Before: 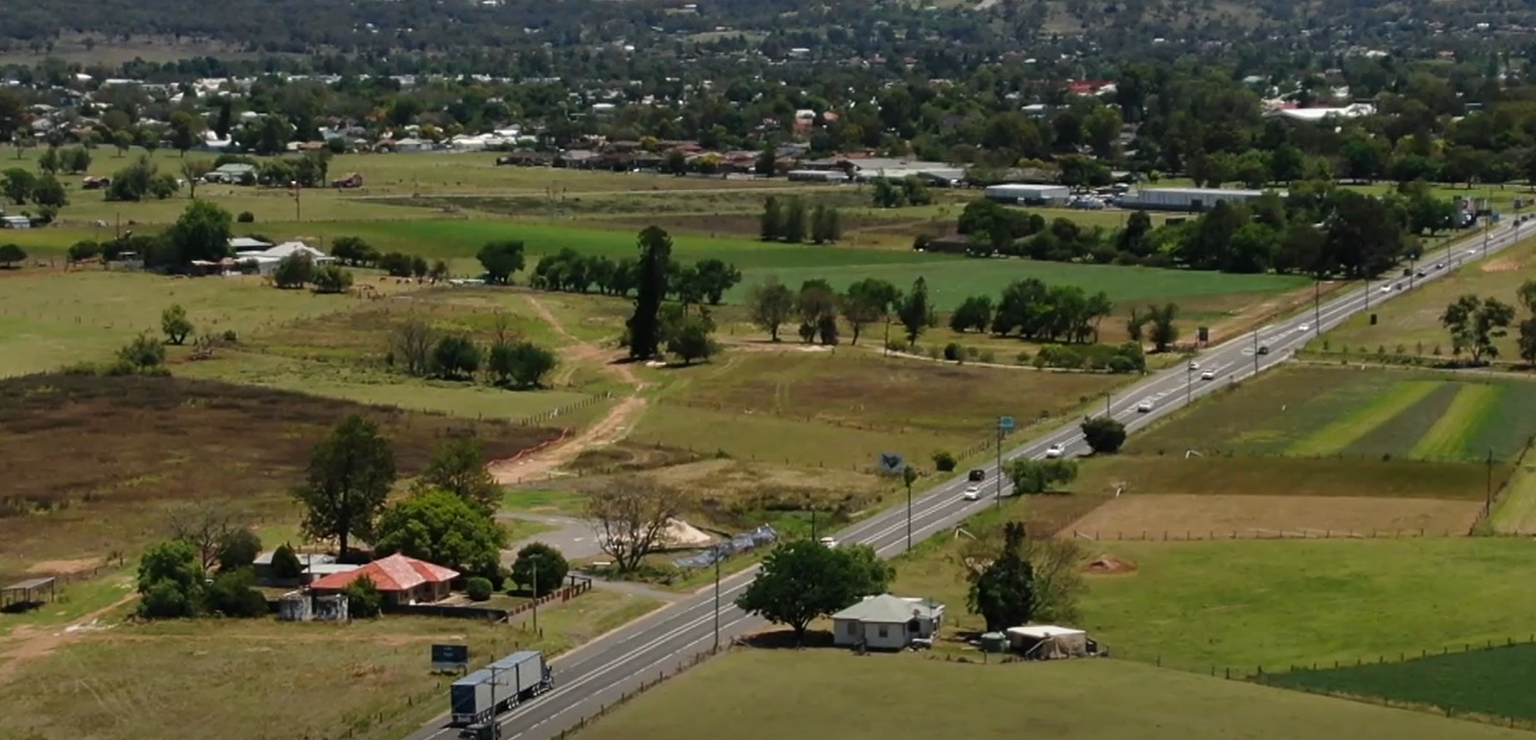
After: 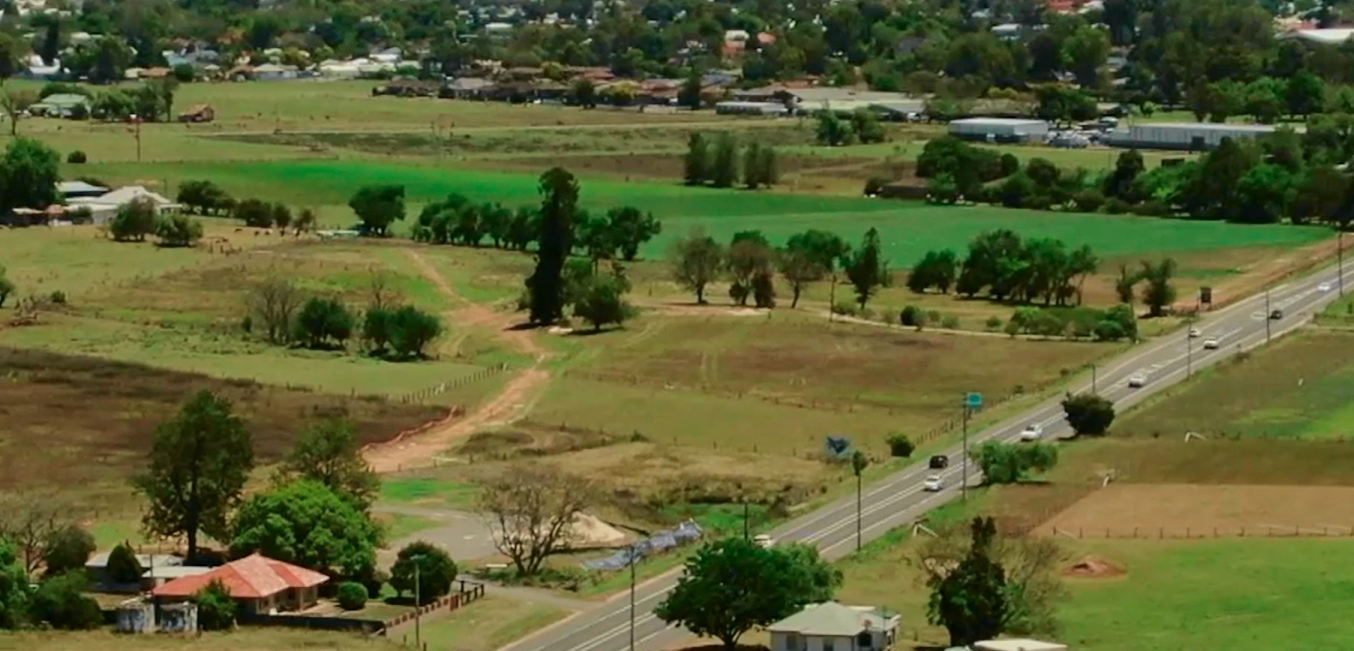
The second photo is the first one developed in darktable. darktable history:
crop and rotate: left 11.856%, top 11.448%, right 13.355%, bottom 13.869%
shadows and highlights: radius 91.55, shadows -15.86, white point adjustment 0.281, highlights 31.99, compress 48.6%, highlights color adjustment 0.722%, soften with gaussian
tone curve: curves: ch0 [(0, 0) (0.402, 0.473) (0.673, 0.68) (0.899, 0.832) (0.999, 0.903)]; ch1 [(0, 0) (0.379, 0.262) (0.464, 0.425) (0.498, 0.49) (0.507, 0.5) (0.53, 0.532) (0.582, 0.583) (0.68, 0.672) (0.791, 0.748) (1, 0.896)]; ch2 [(0, 0) (0.199, 0.414) (0.438, 0.49) (0.496, 0.501) (0.515, 0.546) (0.577, 0.605) (0.632, 0.649) (0.717, 0.727) (0.845, 0.855) (0.998, 0.977)], color space Lab, independent channels, preserve colors none
